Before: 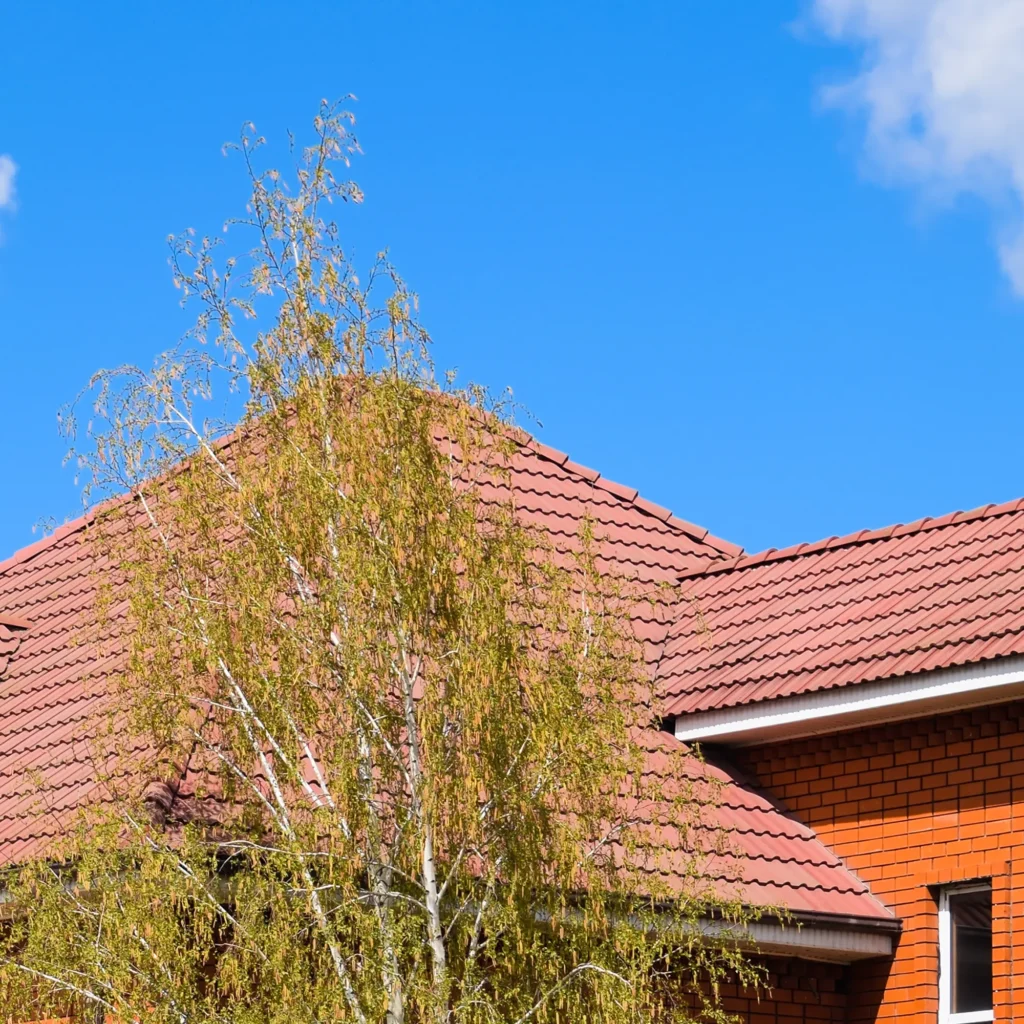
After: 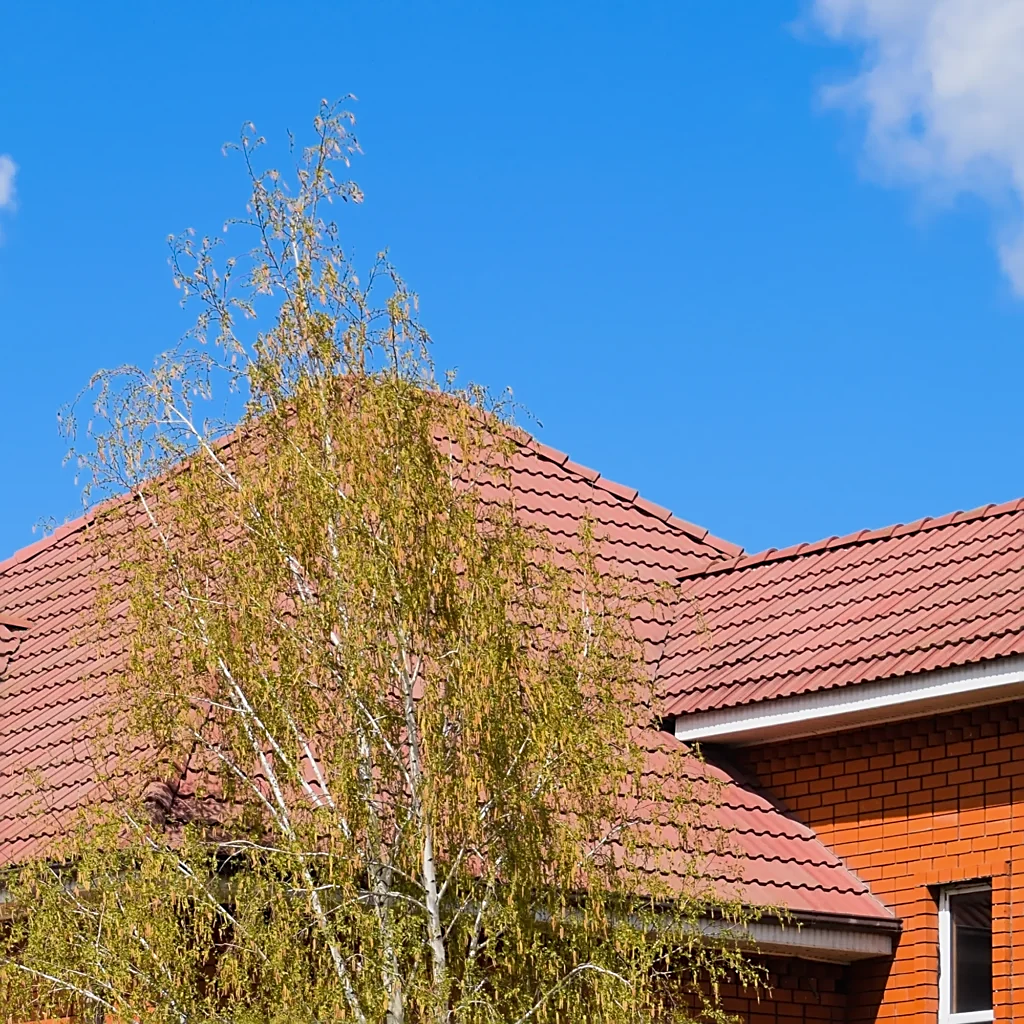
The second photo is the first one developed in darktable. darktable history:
exposure: exposure -0.156 EV, compensate highlight preservation false
sharpen: on, module defaults
